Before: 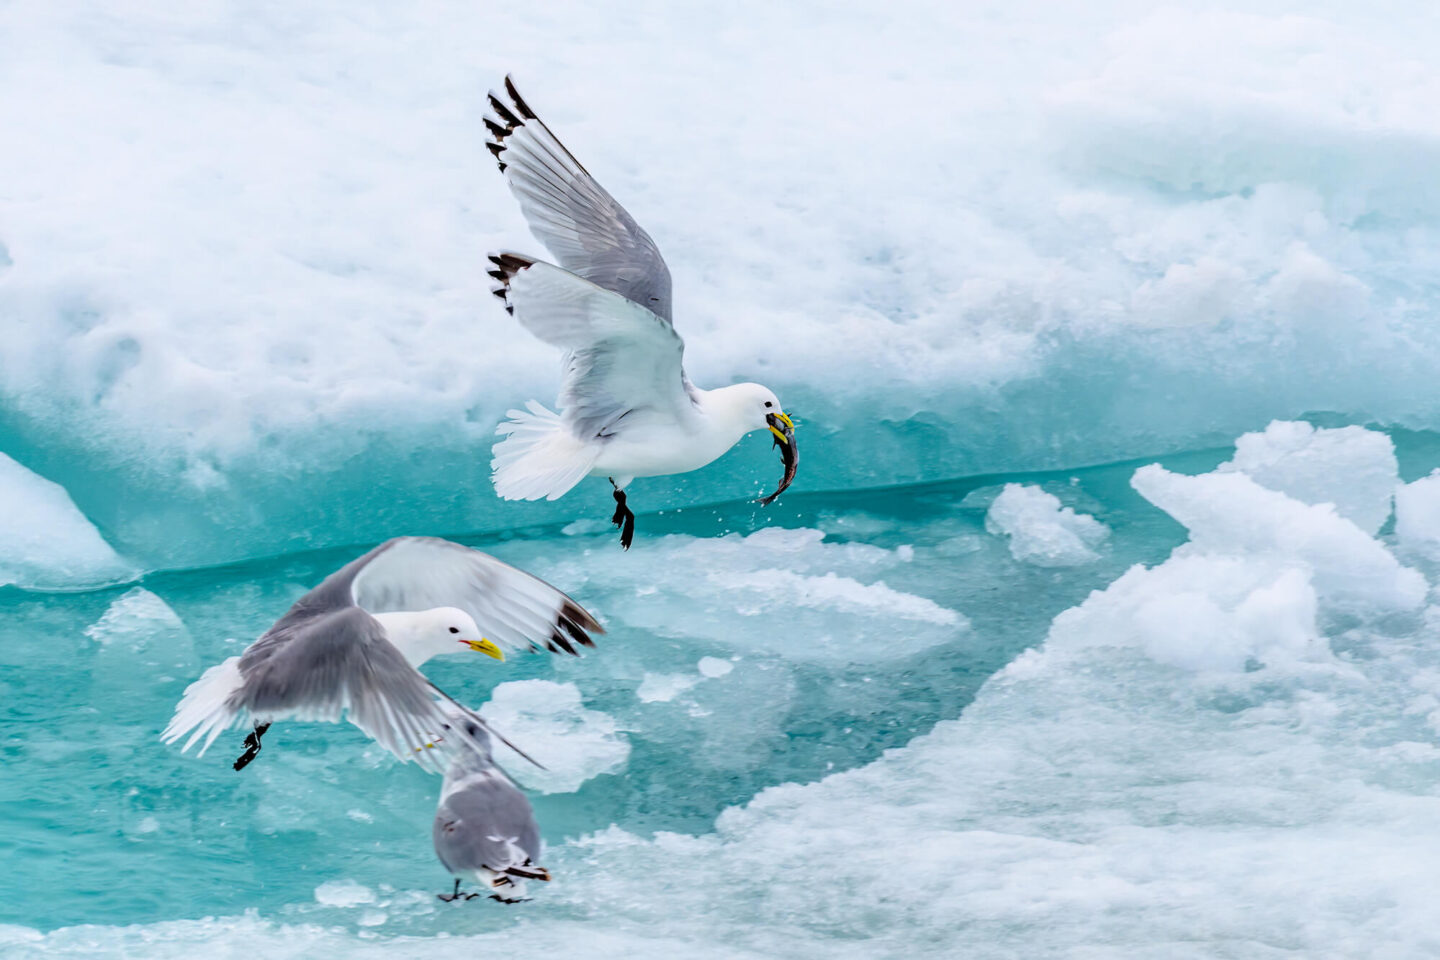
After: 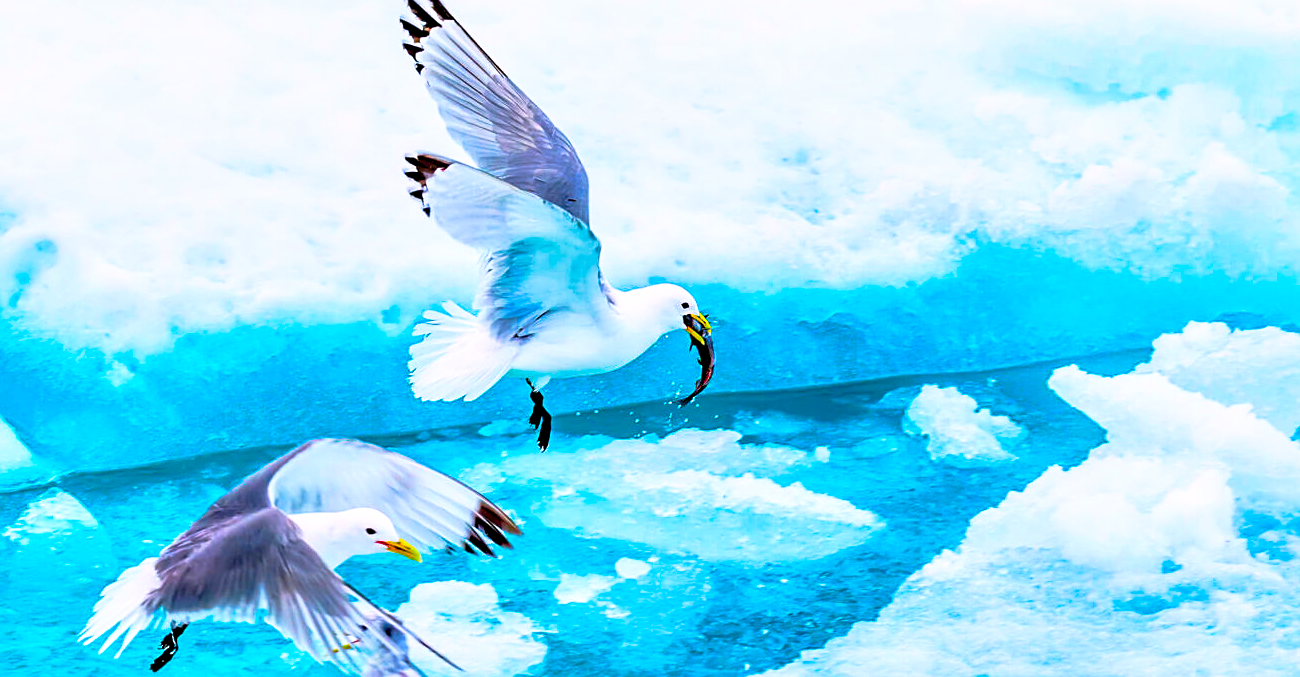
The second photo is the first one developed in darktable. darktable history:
base curve: curves: ch0 [(0, 0) (0.257, 0.25) (0.482, 0.586) (0.757, 0.871) (1, 1)], preserve colors none
exposure: black level correction 0.007, exposure 0.158 EV, compensate highlight preservation false
local contrast: mode bilateral grid, contrast 20, coarseness 50, detail 120%, midtone range 0.2
color correction: highlights a* 1.52, highlights b* -1.8, saturation 2.46
crop: left 5.828%, top 10.386%, right 3.828%, bottom 19.046%
sharpen: on, module defaults
